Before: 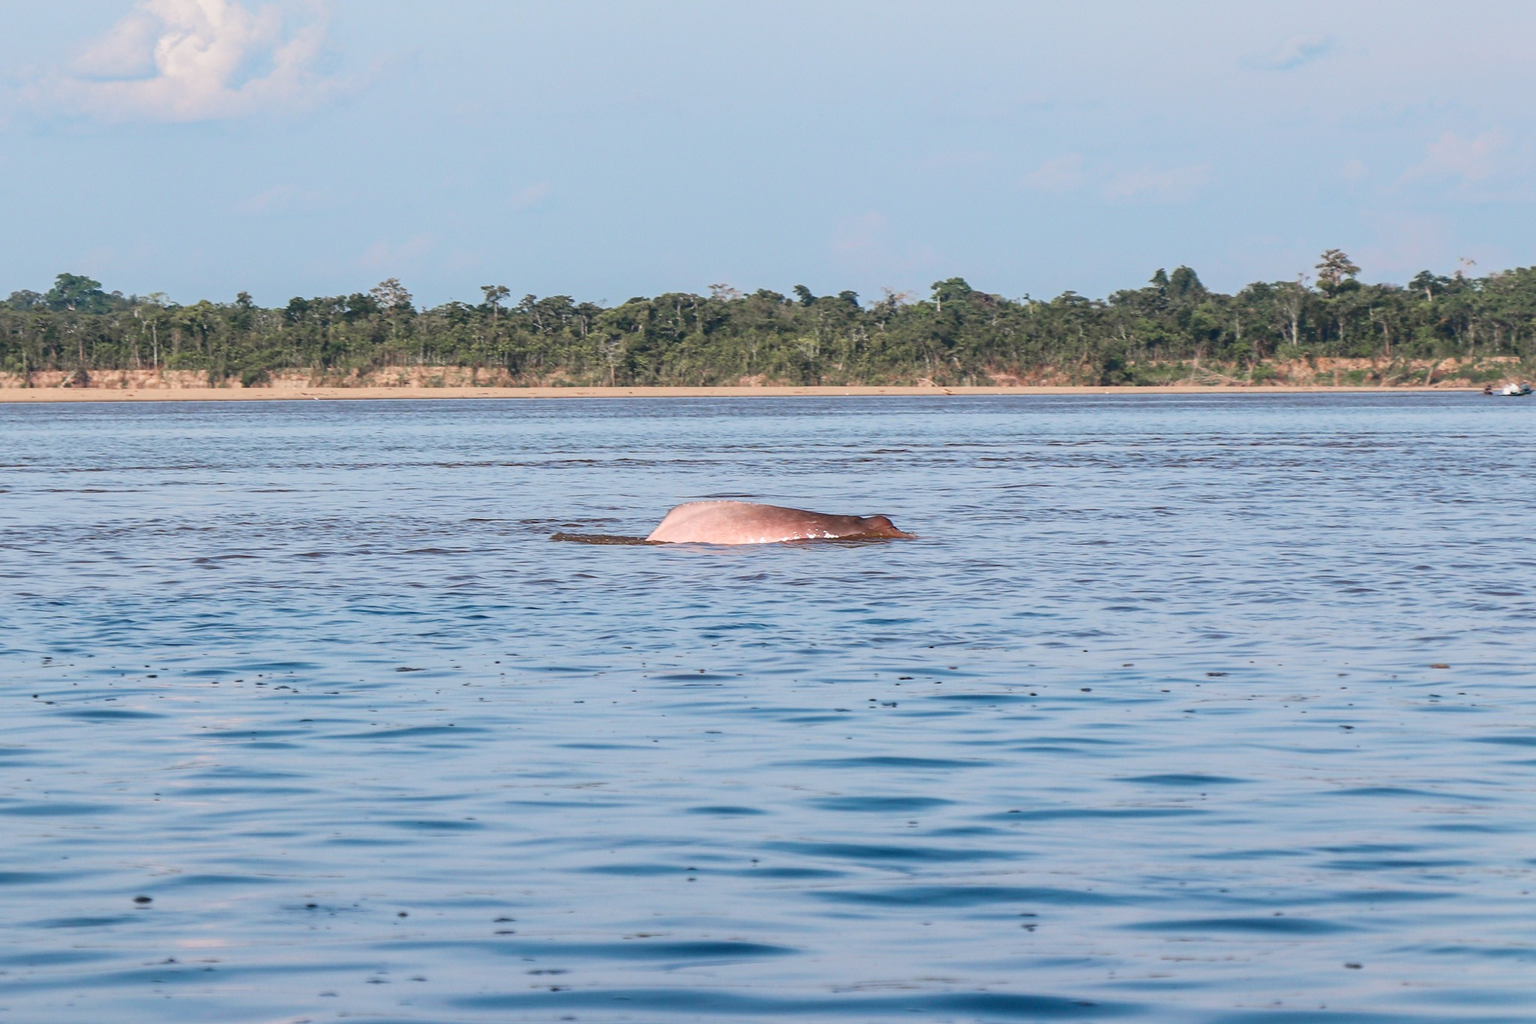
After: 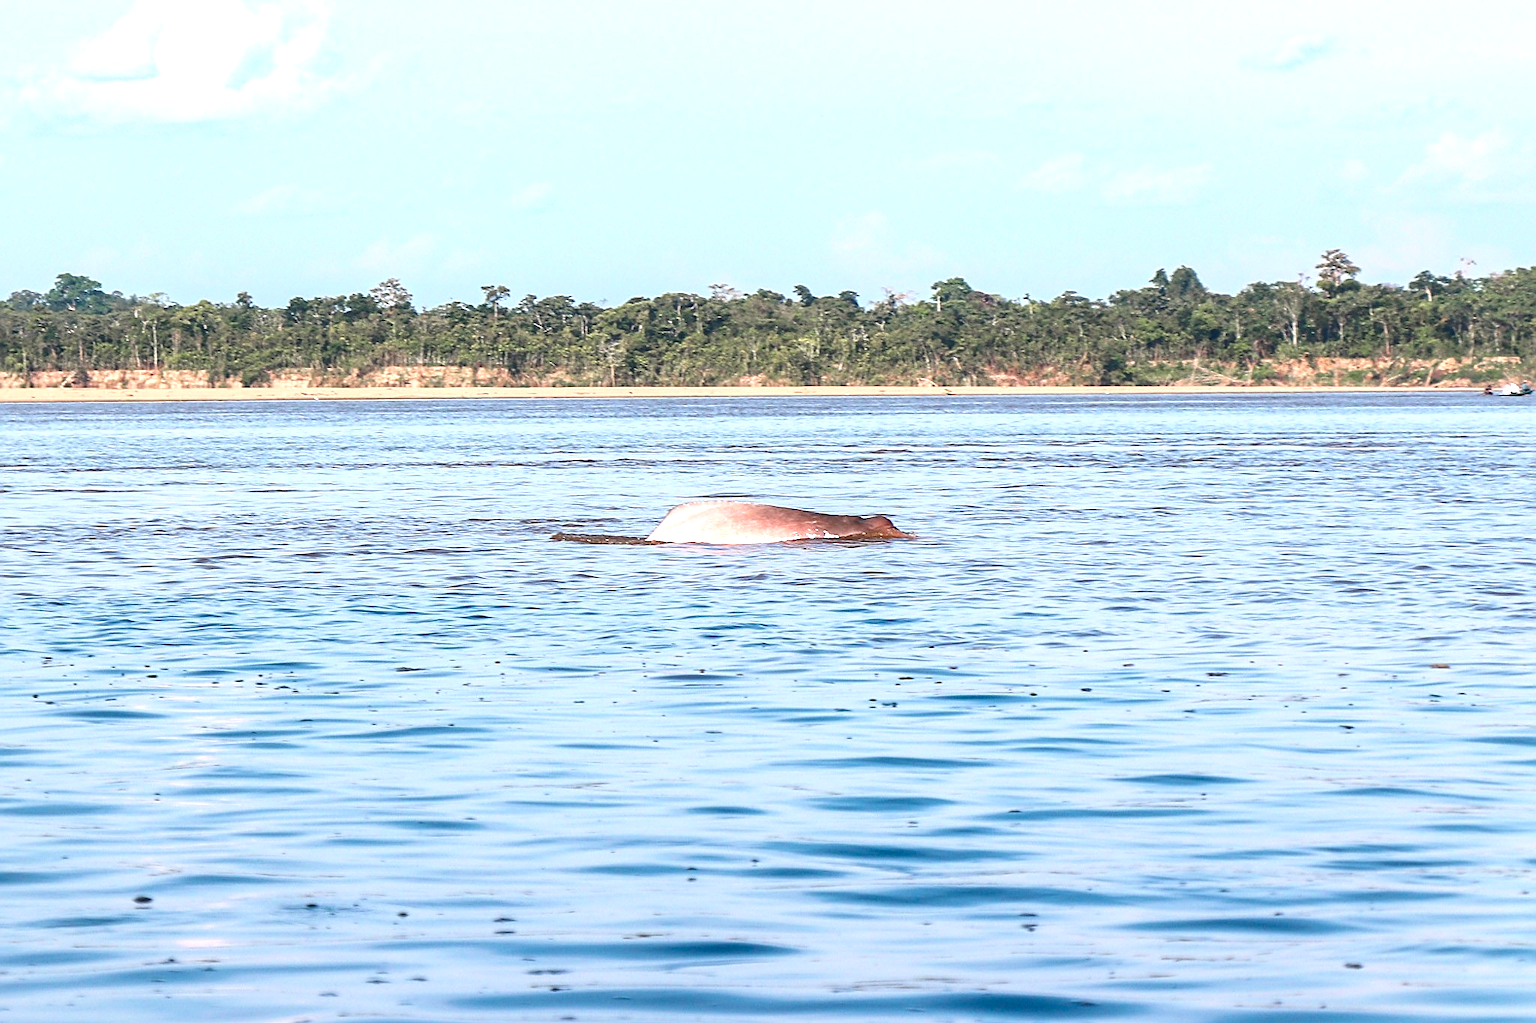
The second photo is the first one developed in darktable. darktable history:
levels: levels [0, 0.394, 0.787]
sharpen: amount 0.601
